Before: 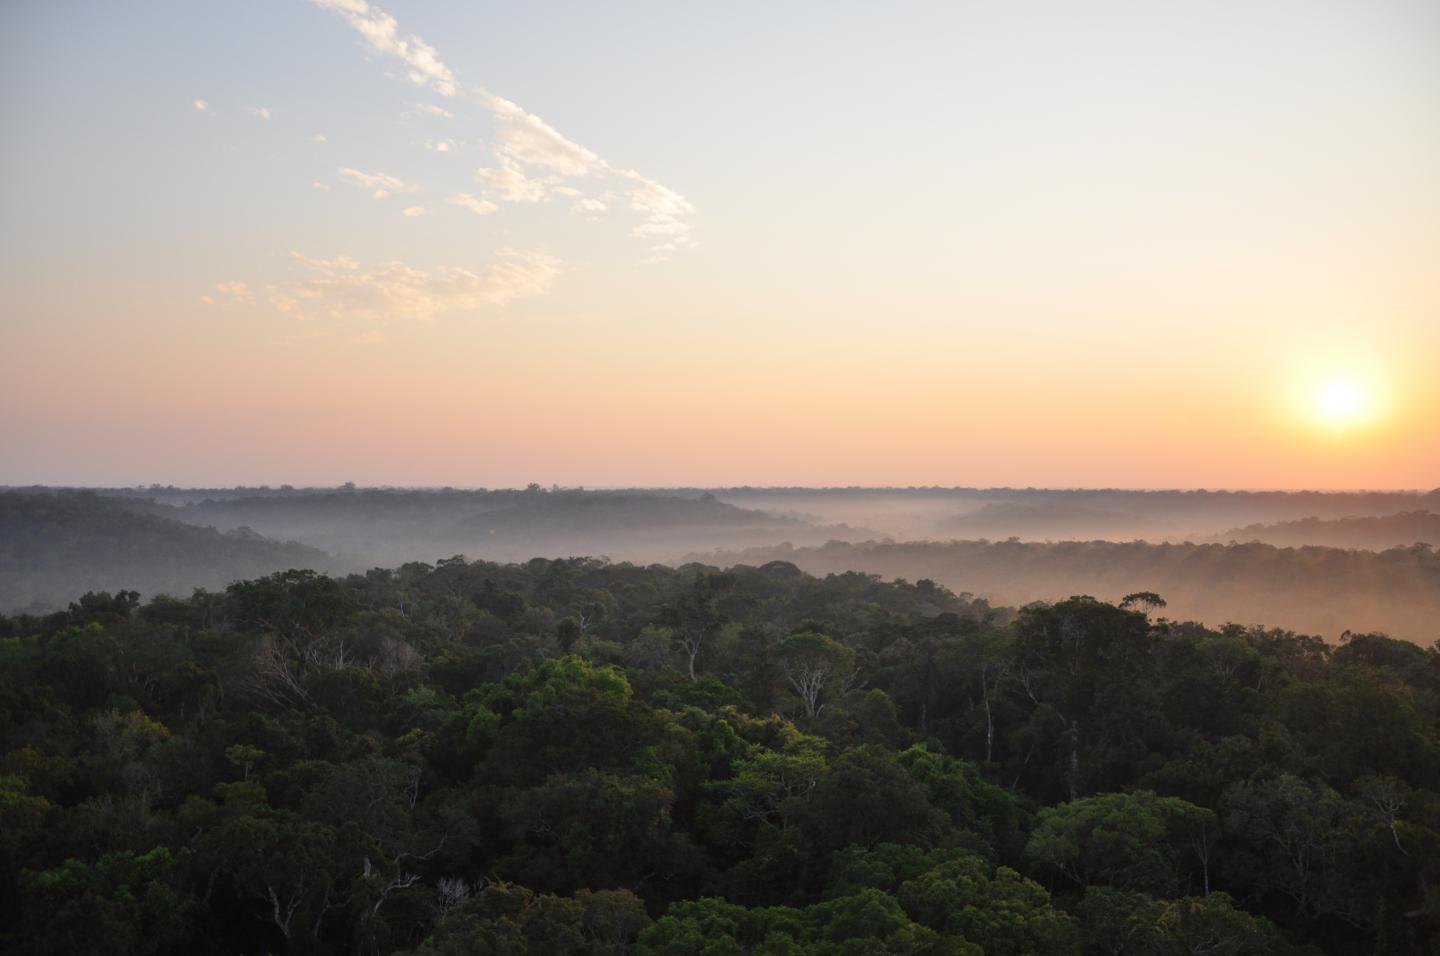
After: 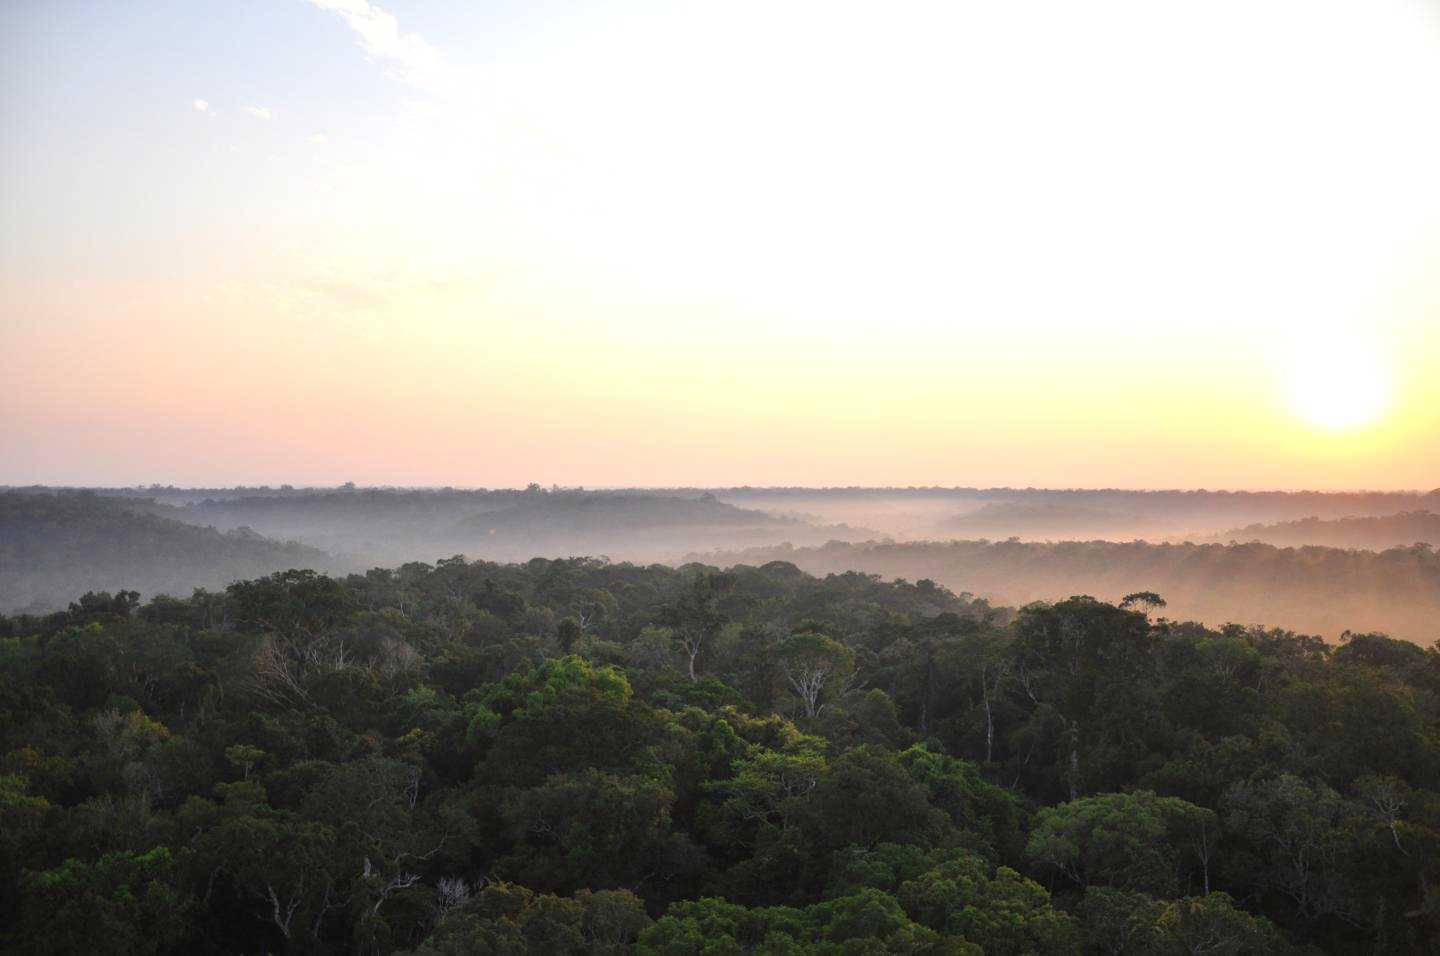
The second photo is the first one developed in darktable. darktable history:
exposure: exposure 0.602 EV, compensate exposure bias true, compensate highlight preservation false
